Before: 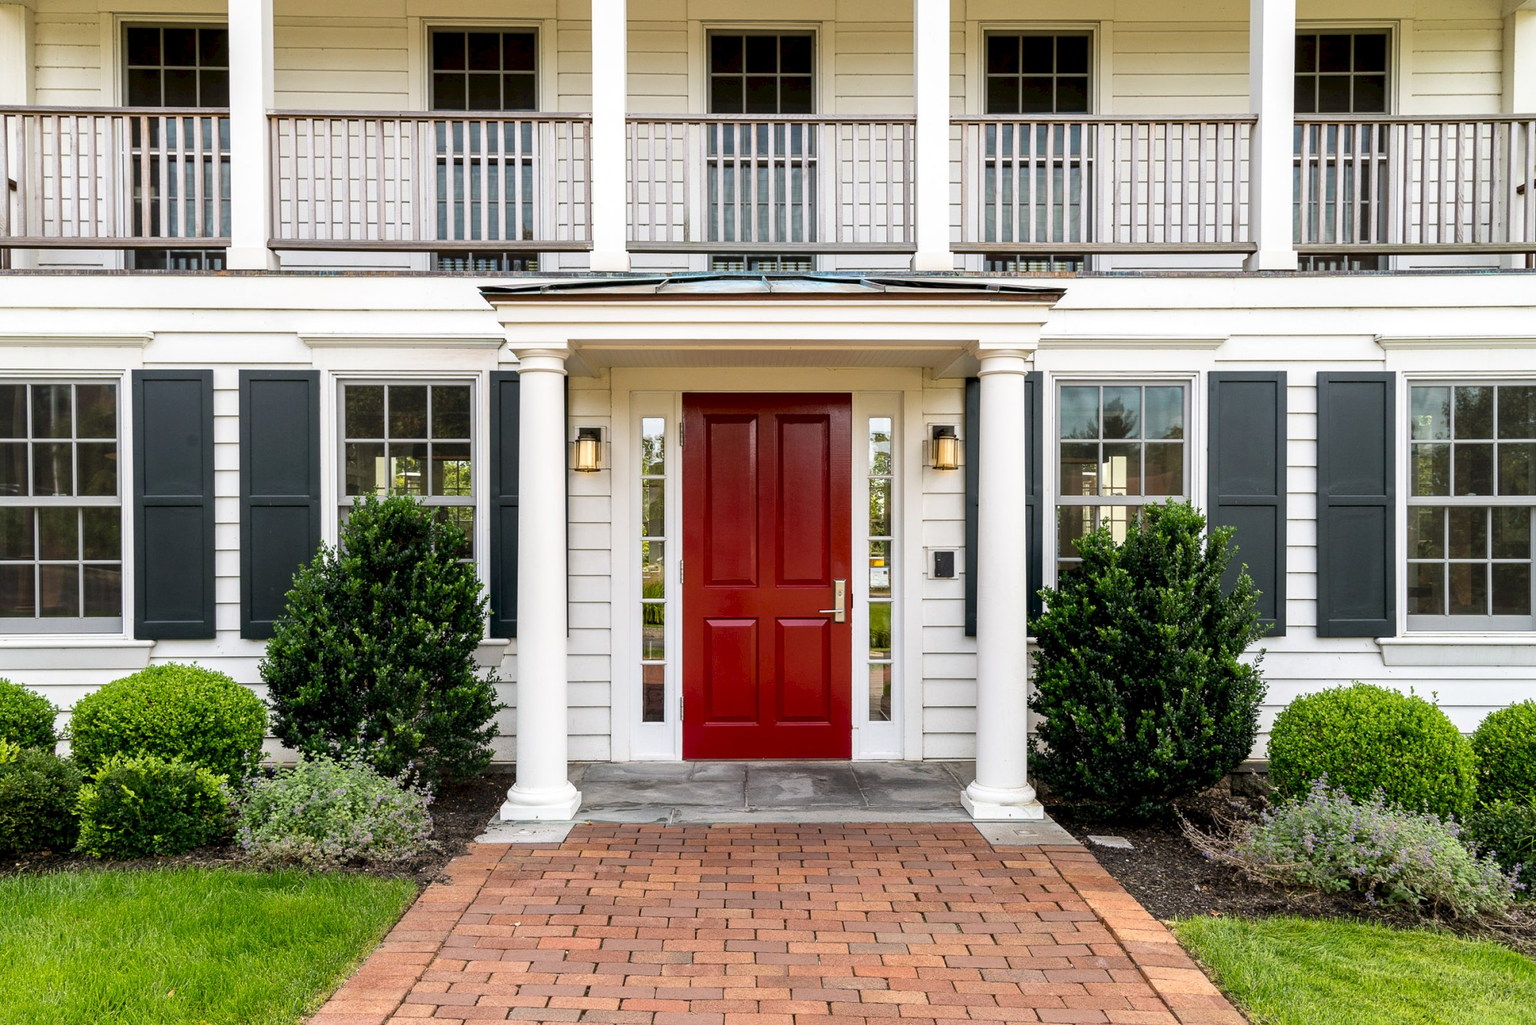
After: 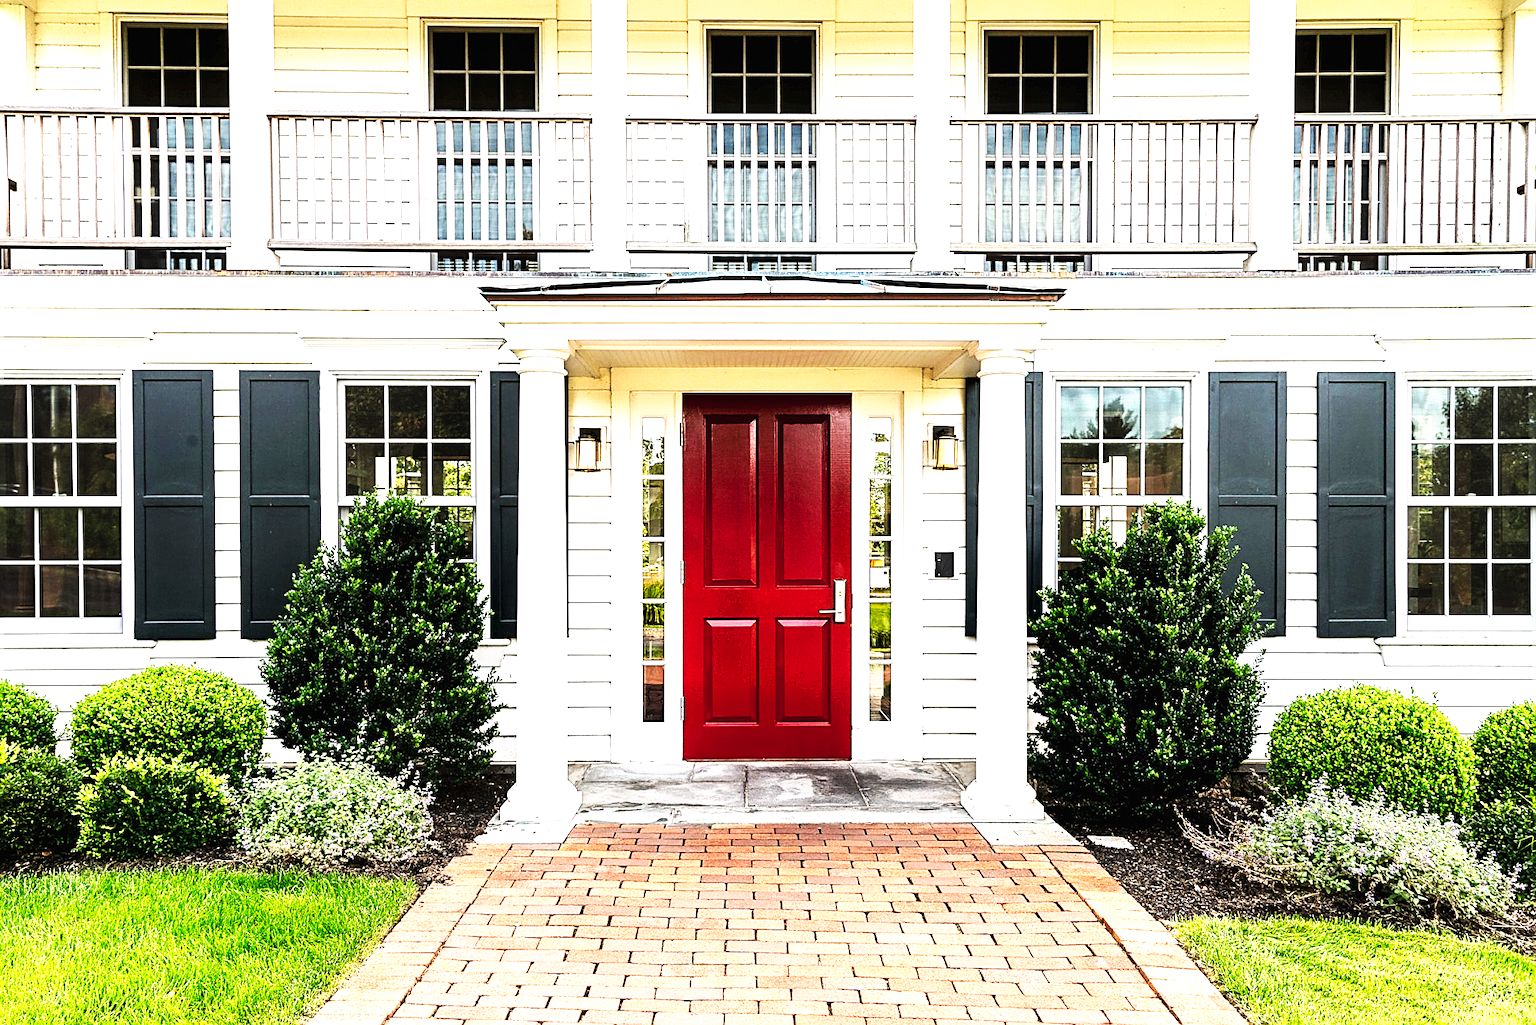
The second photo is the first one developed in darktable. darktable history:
tone curve: curves: ch0 [(0, 0) (0.003, 0.007) (0.011, 0.009) (0.025, 0.01) (0.044, 0.012) (0.069, 0.013) (0.1, 0.014) (0.136, 0.021) (0.177, 0.038) (0.224, 0.06) (0.277, 0.099) (0.335, 0.16) (0.399, 0.227) (0.468, 0.329) (0.543, 0.45) (0.623, 0.594) (0.709, 0.756) (0.801, 0.868) (0.898, 0.971) (1, 1)], preserve colors none
exposure: black level correction -0.002, exposure 1.35 EV, compensate highlight preservation false
color correction: saturation 0.8
sharpen: amount 0.6
